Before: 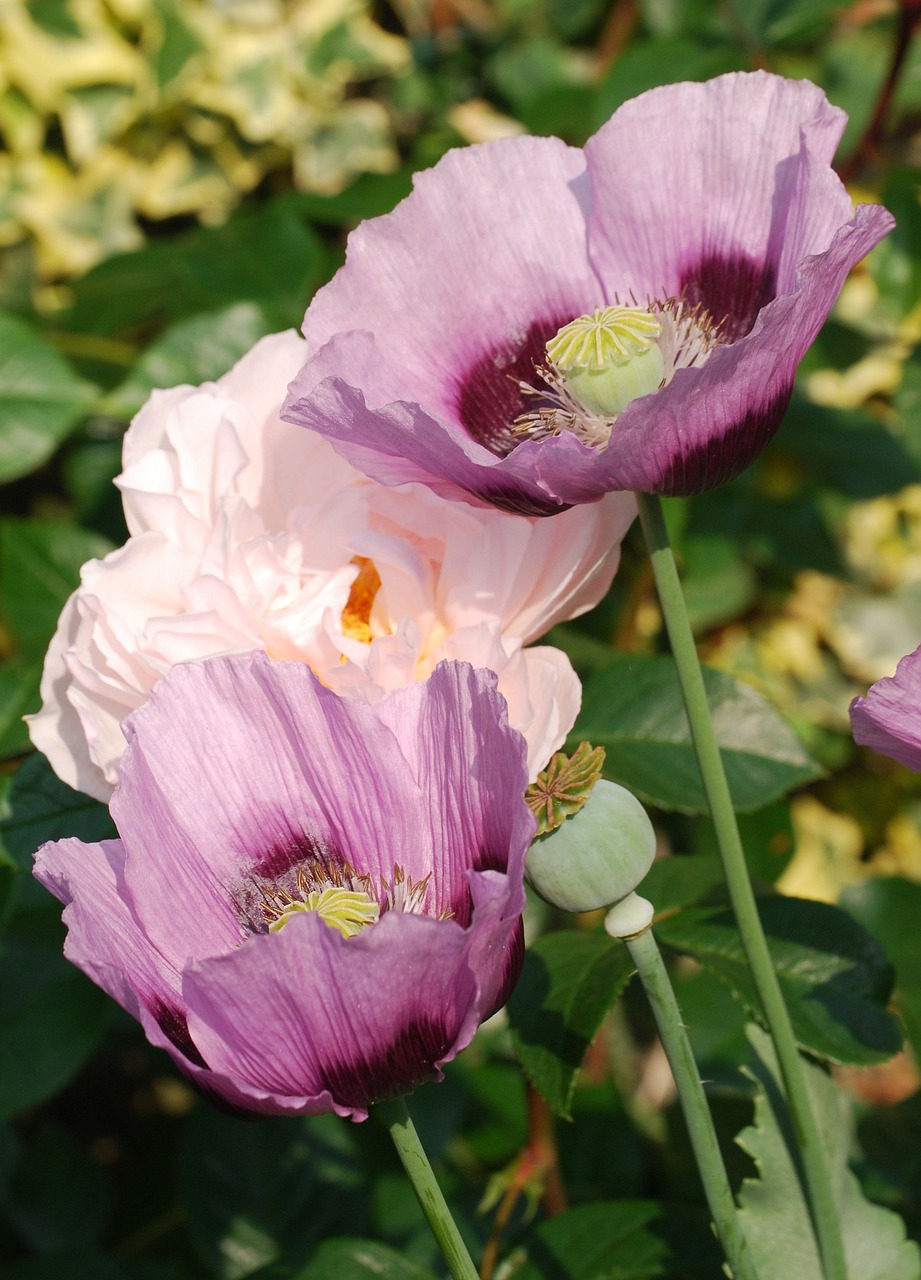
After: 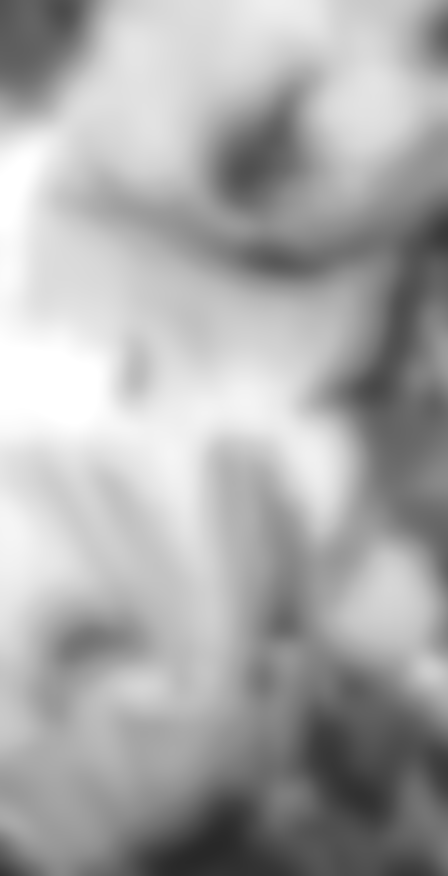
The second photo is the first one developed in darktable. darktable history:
local contrast: detail 130%
contrast equalizer: octaves 7, y [[0.6 ×6], [0.55 ×6], [0 ×6], [0 ×6], [0 ×6]], mix -0.3
lowpass: radius 16, unbound 0
global tonemap: drago (1, 100), detail 1
contrast brightness saturation: contrast -0.1, saturation -0.1
rotate and perspective: rotation -4.57°, crop left 0.054, crop right 0.944, crop top 0.087, crop bottom 0.914
monochrome: size 3.1
crop and rotate: angle 0.02°, left 24.353%, top 13.219%, right 26.156%, bottom 8.224%
